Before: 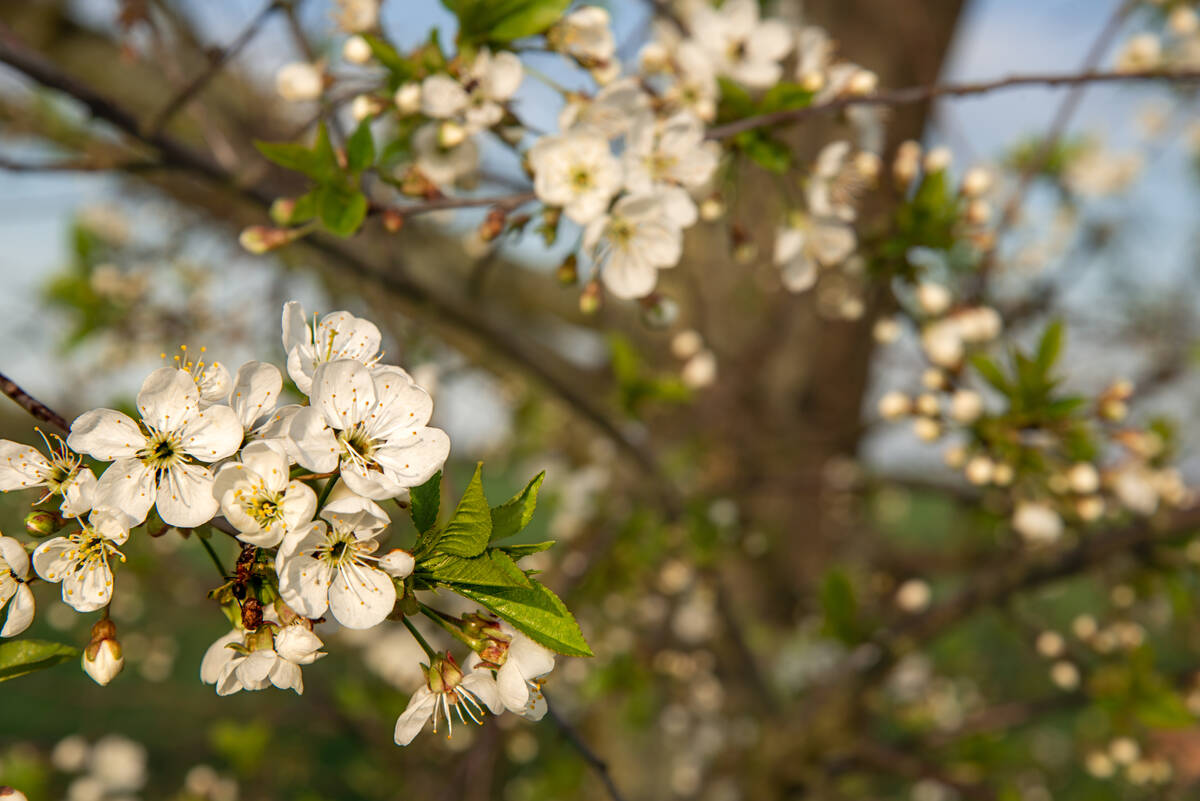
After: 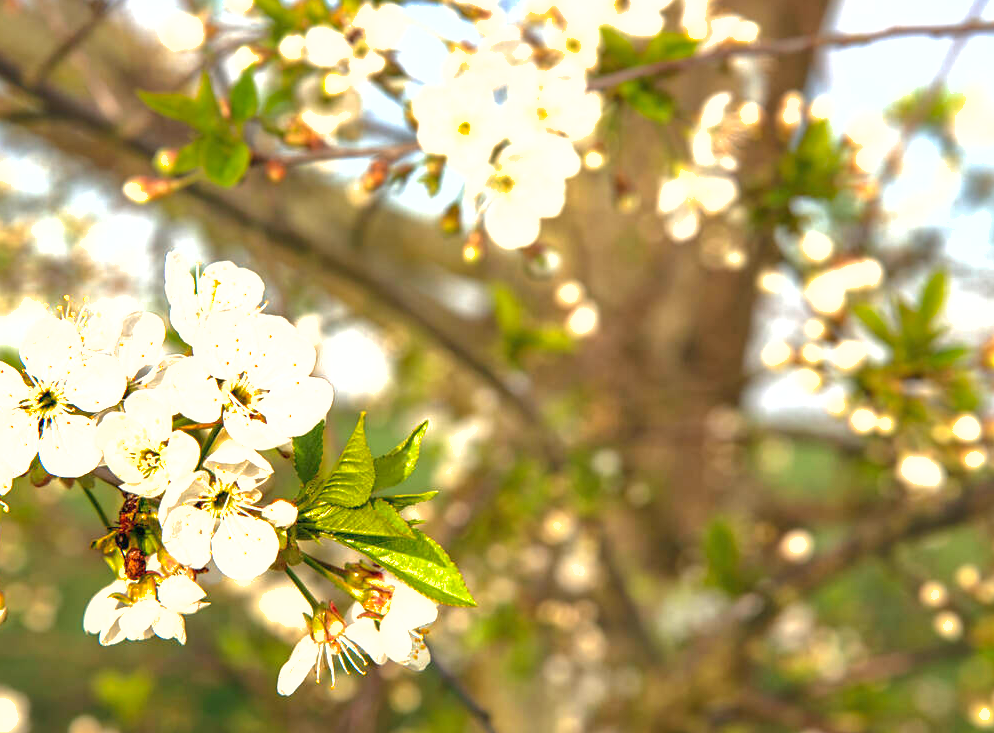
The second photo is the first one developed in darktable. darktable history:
crop: left 9.807%, top 6.259%, right 7.334%, bottom 2.177%
shadows and highlights: on, module defaults
exposure: black level correction 0, exposure 1.5 EV, compensate exposure bias true, compensate highlight preservation false
color balance: mode lift, gamma, gain (sRGB), lift [1, 0.99, 1.01, 0.992], gamma [1, 1.037, 0.974, 0.963]
